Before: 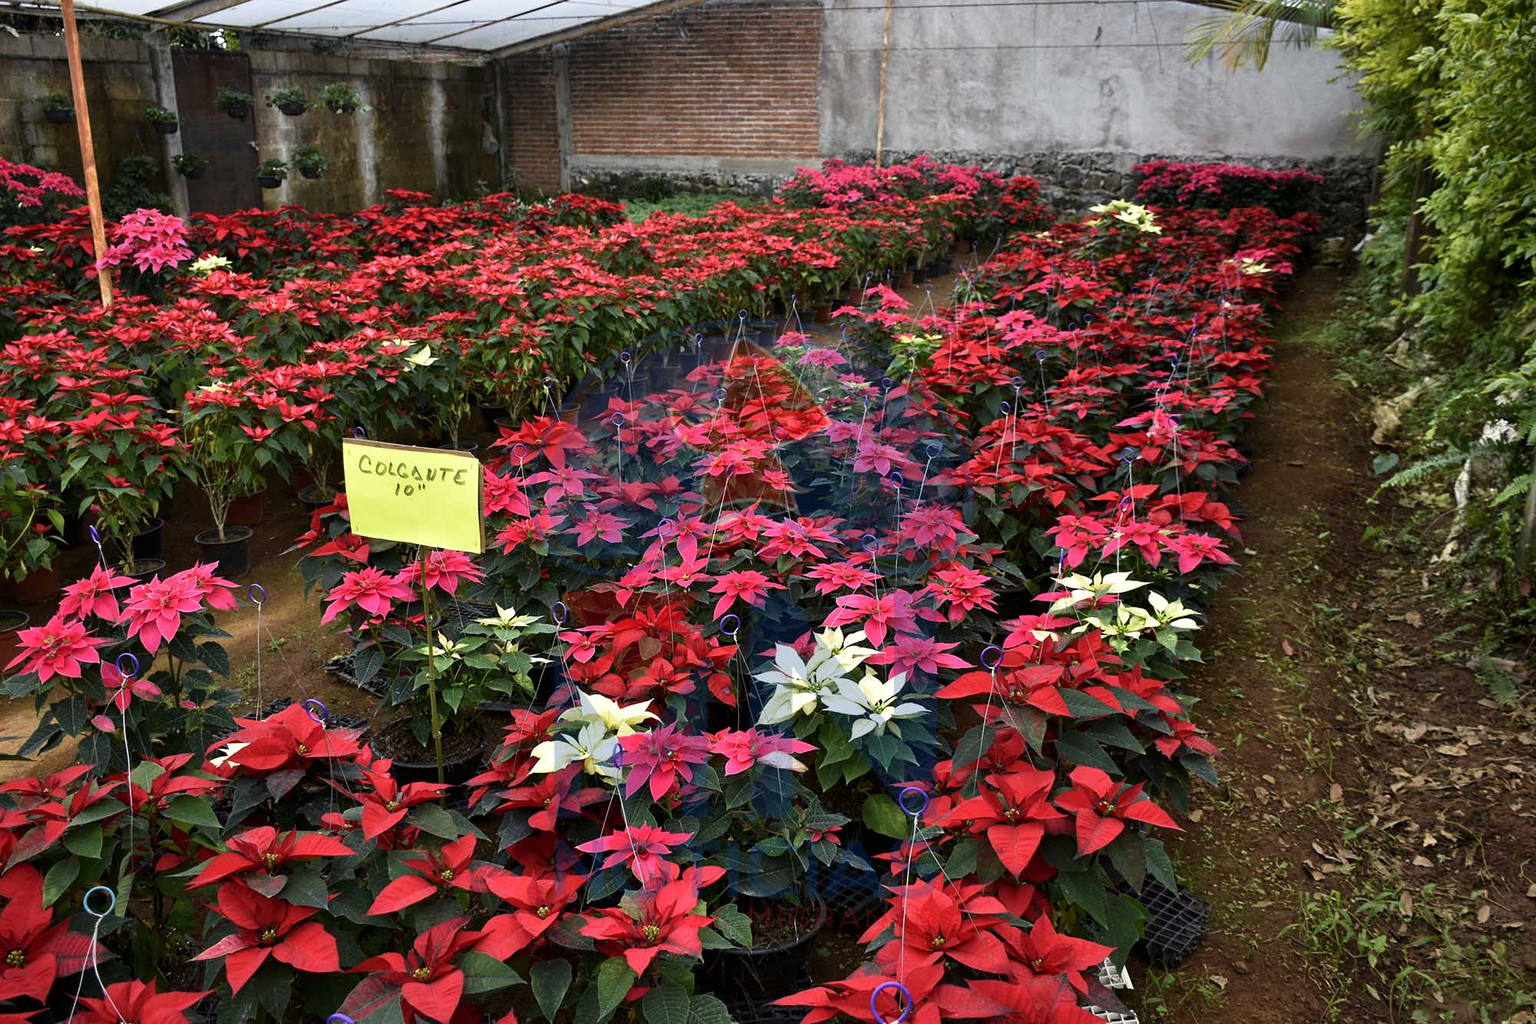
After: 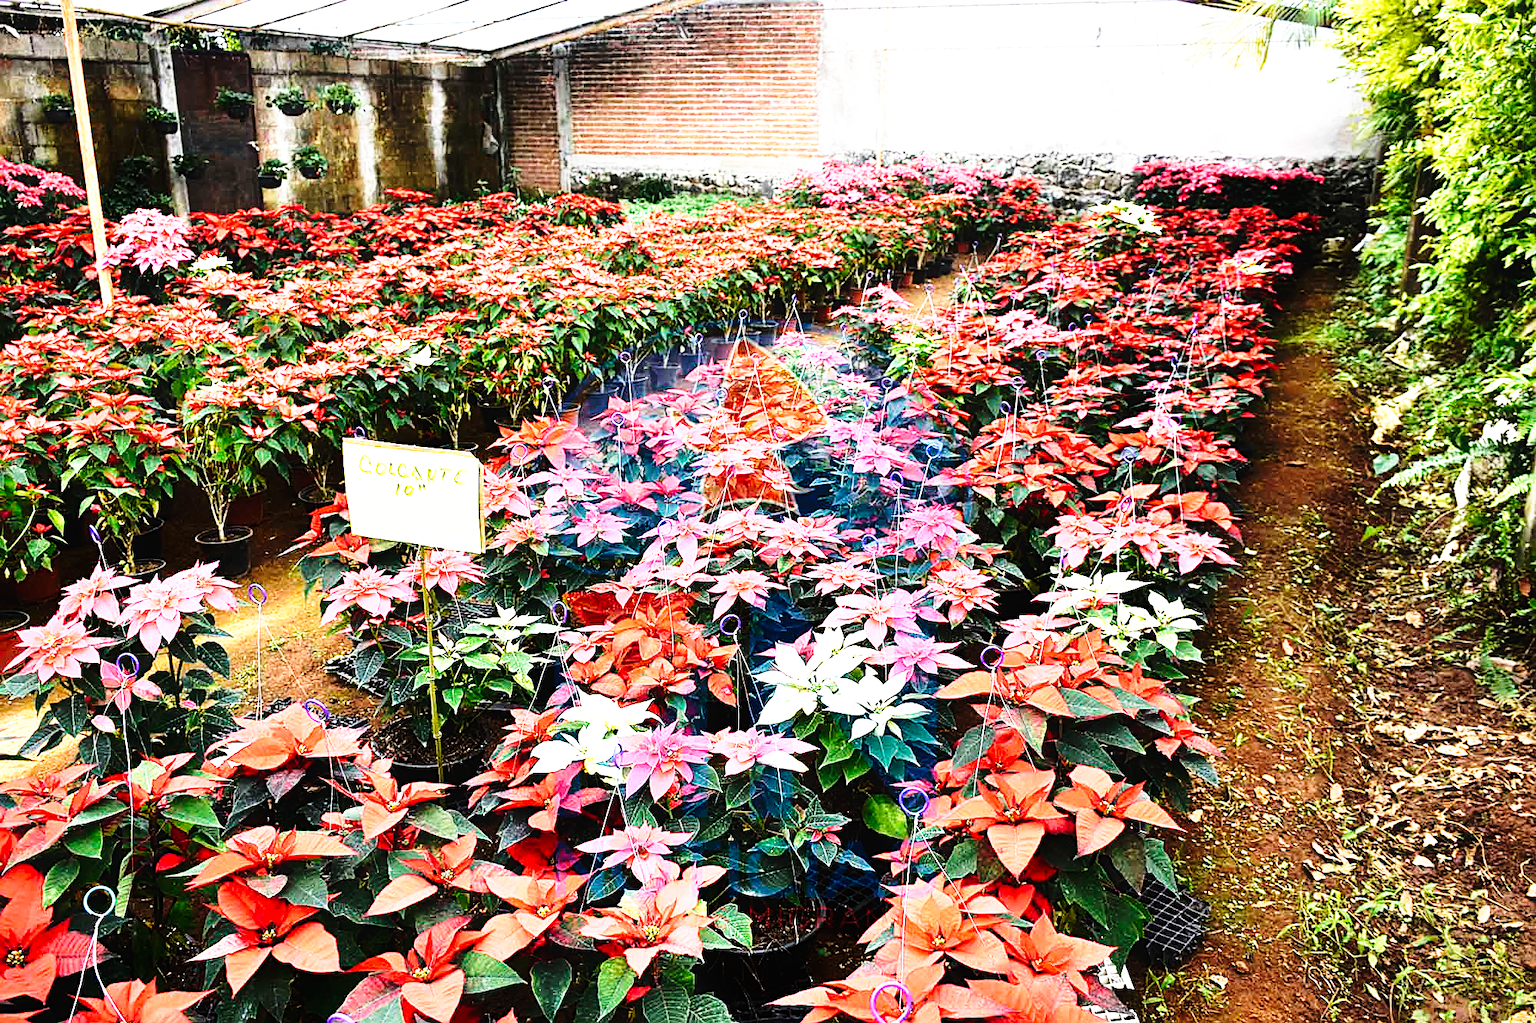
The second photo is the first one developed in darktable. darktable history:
sharpen: on, module defaults
exposure: black level correction 0, exposure 0.697 EV, compensate exposure bias true, compensate highlight preservation false
tone equalizer: -8 EV -1.1 EV, -7 EV -1 EV, -6 EV -0.832 EV, -5 EV -0.589 EV, -3 EV 0.588 EV, -2 EV 0.847 EV, -1 EV 1.01 EV, +0 EV 1.05 EV, mask exposure compensation -0.504 EV
contrast equalizer: y [[0.5, 0.488, 0.462, 0.461, 0.491, 0.5], [0.5 ×6], [0.5 ×6], [0 ×6], [0 ×6]]
base curve: curves: ch0 [(0, 0) (0.026, 0.03) (0.109, 0.232) (0.351, 0.748) (0.669, 0.968) (1, 1)], preserve colors none
